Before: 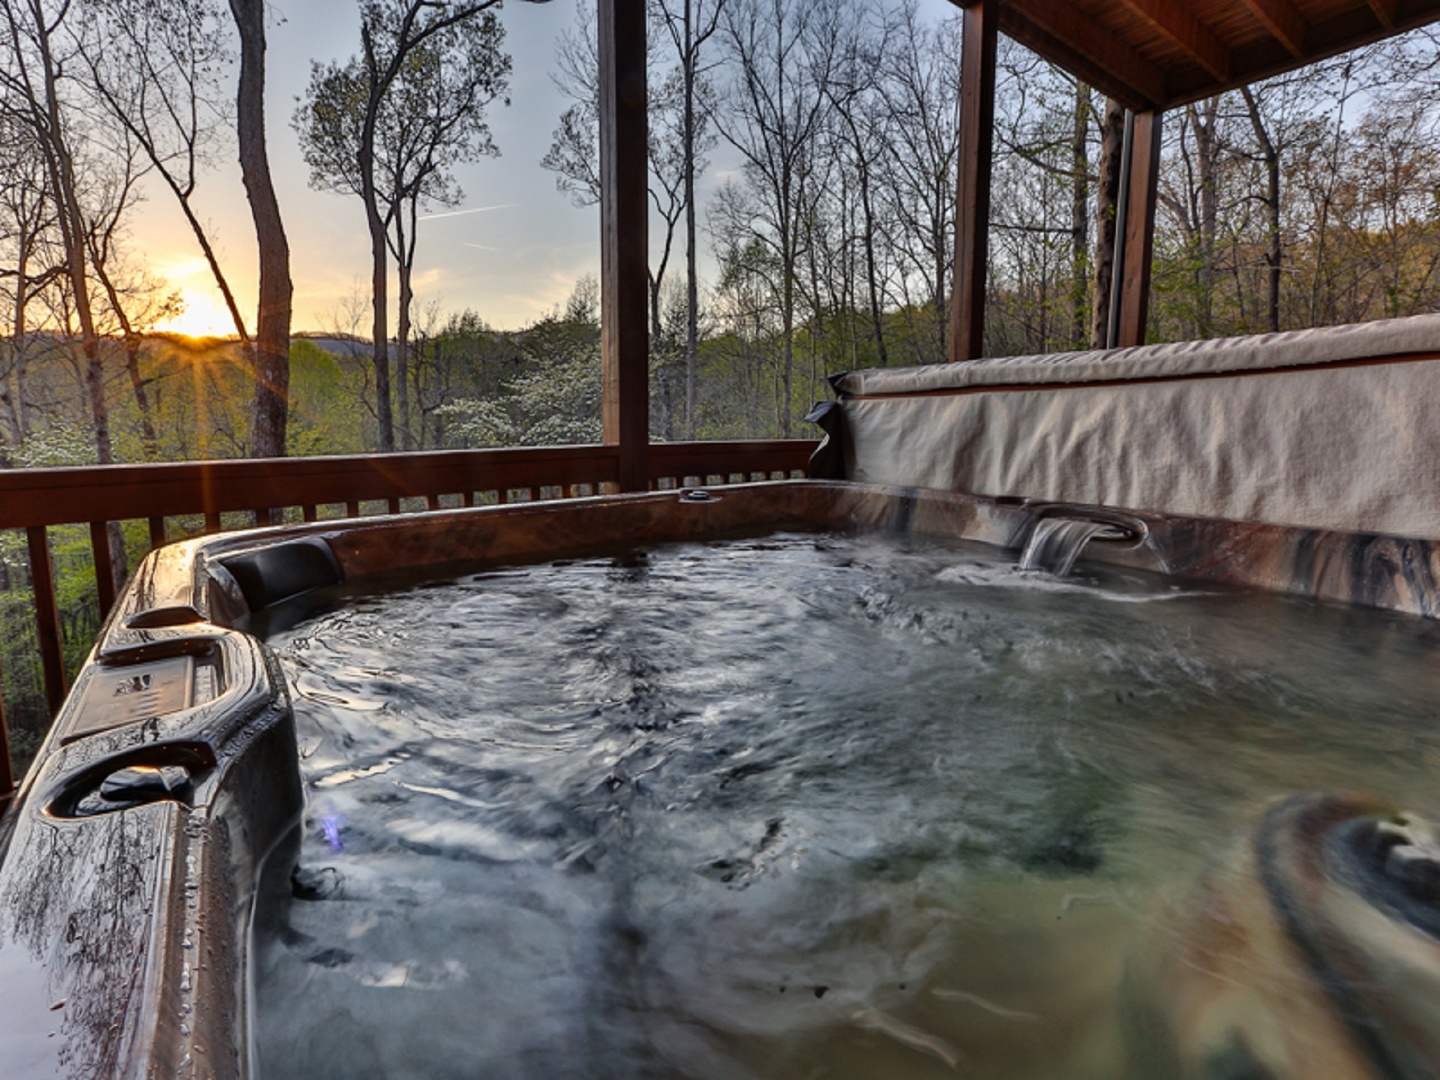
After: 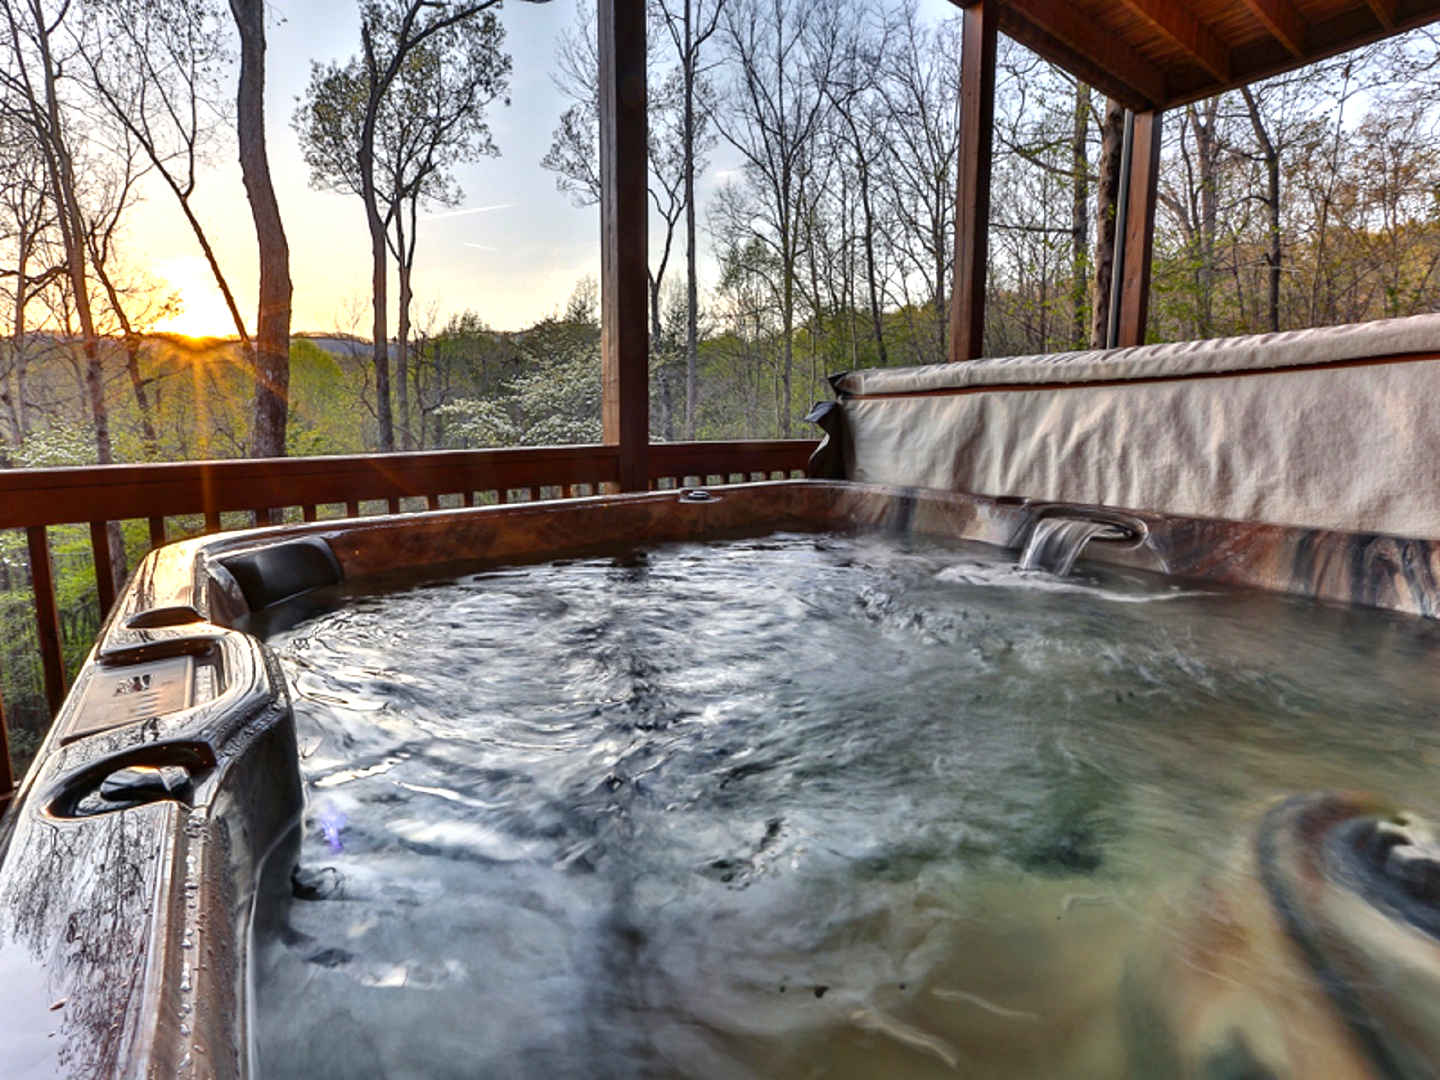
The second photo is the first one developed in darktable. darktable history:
exposure: exposure 0.72 EV, compensate highlight preservation false
color balance rgb: linear chroma grading › shadows -2.404%, linear chroma grading › highlights -14.489%, linear chroma grading › global chroma -9.949%, linear chroma grading › mid-tones -10.25%, perceptual saturation grading › global saturation 29.417%, global vibrance 14.895%
